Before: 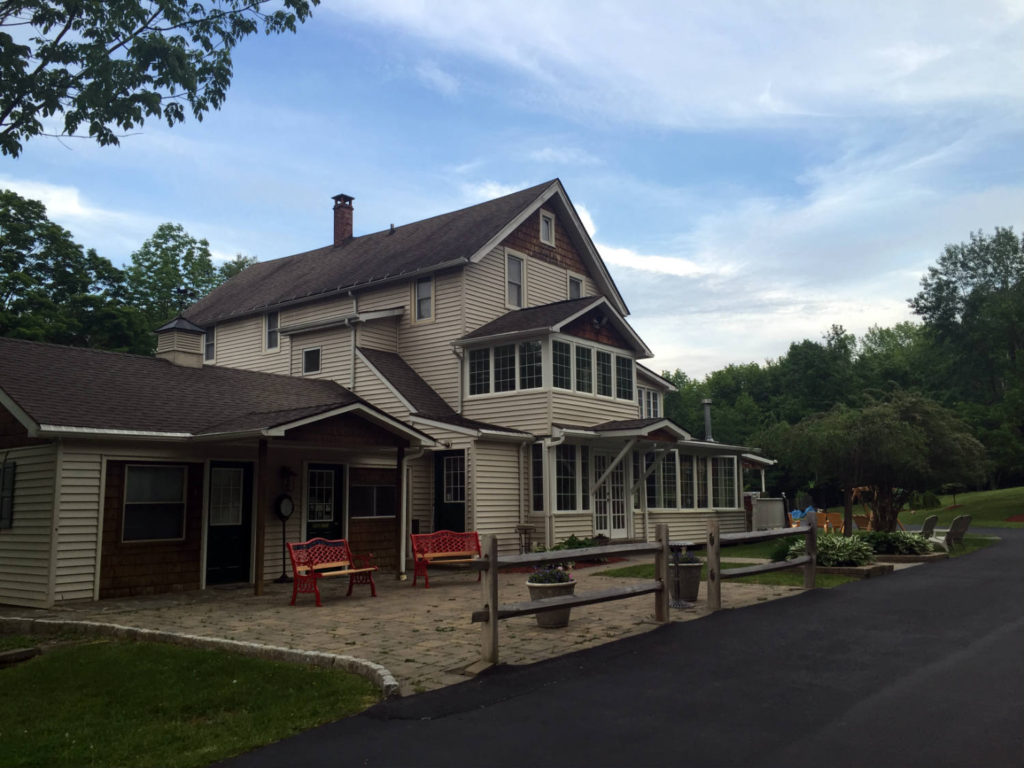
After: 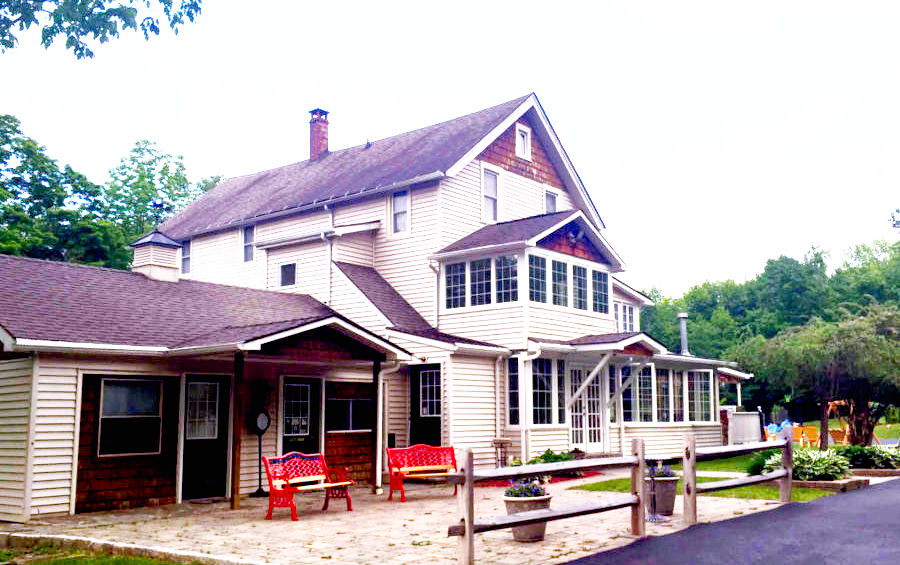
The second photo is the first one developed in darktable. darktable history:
contrast brightness saturation: saturation 0.13
shadows and highlights: on, module defaults
base curve: curves: ch0 [(0, 0) (0.007, 0.004) (0.027, 0.03) (0.046, 0.07) (0.207, 0.54) (0.442, 0.872) (0.673, 0.972) (1, 1)], preserve colors none
crop and rotate: left 2.425%, top 11.305%, right 9.6%, bottom 15.08%
exposure: black level correction 0.005, exposure 2.084 EV, compensate highlight preservation false
white balance: red 1.042, blue 1.17
